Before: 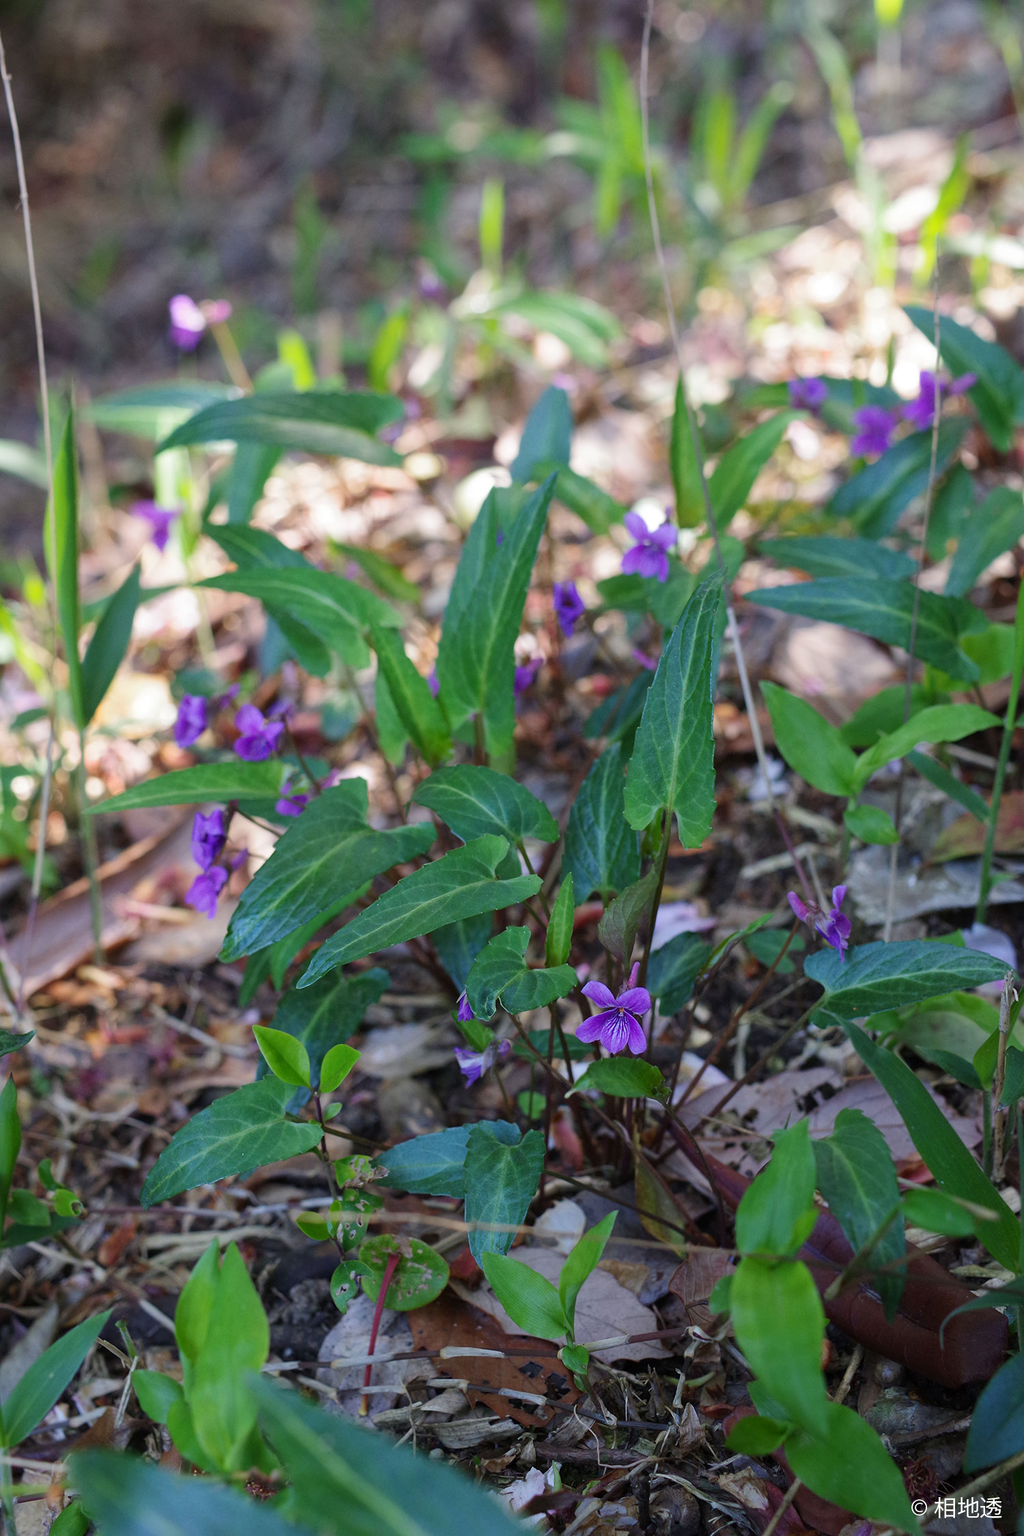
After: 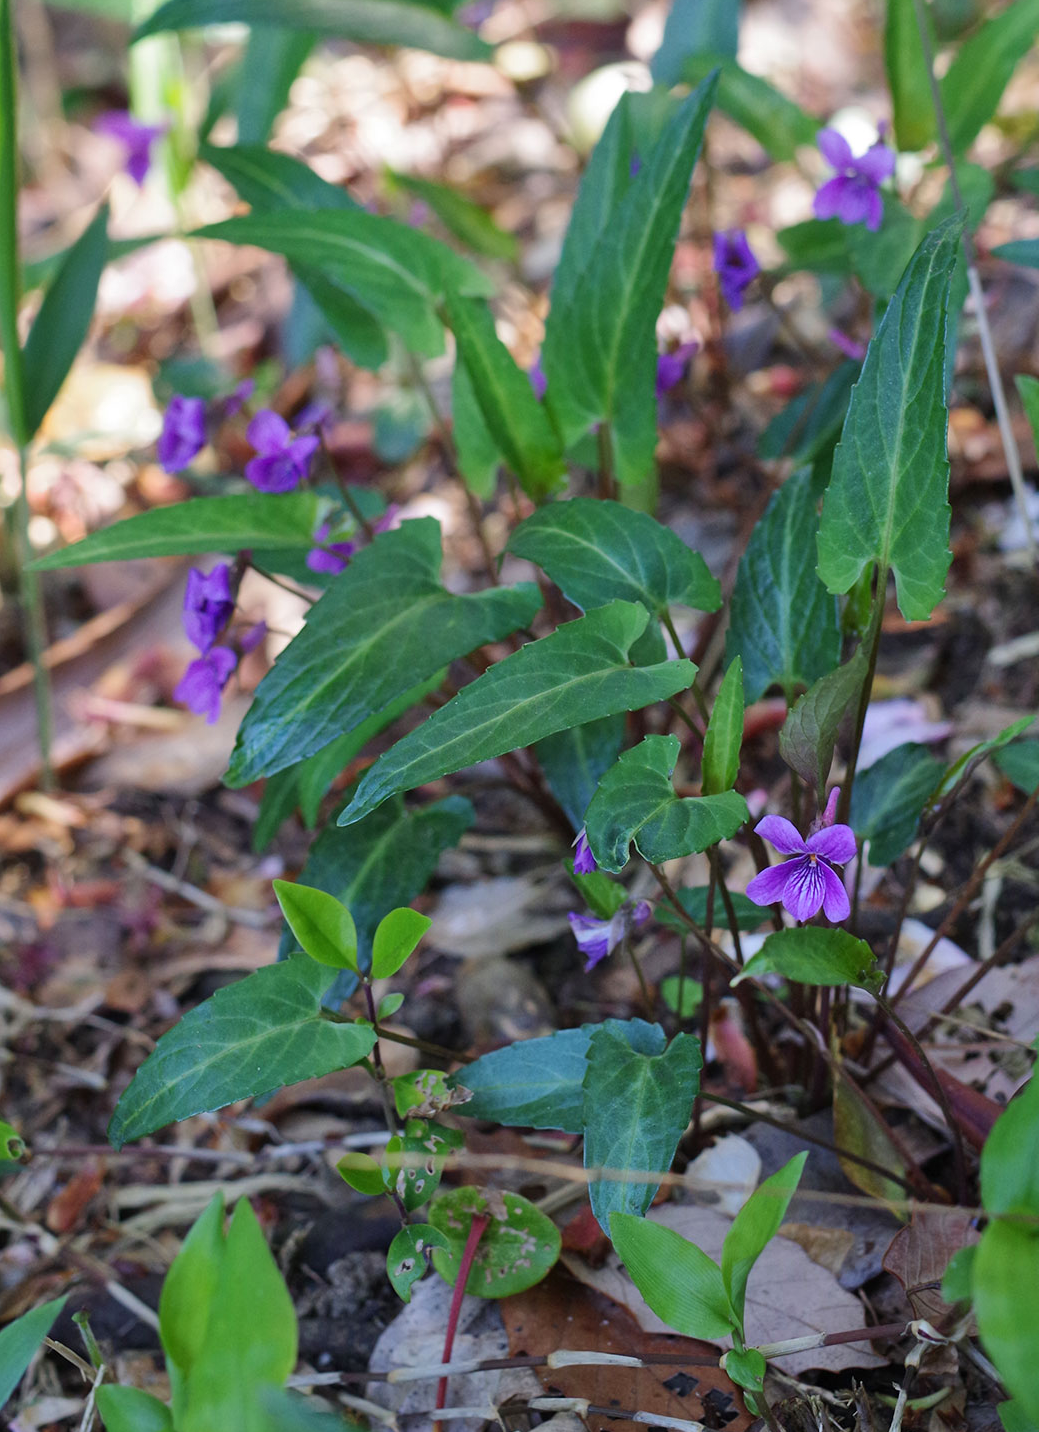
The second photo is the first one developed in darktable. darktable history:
shadows and highlights: low approximation 0.01, soften with gaussian
crop: left 6.488%, top 27.668%, right 24.183%, bottom 8.656%
